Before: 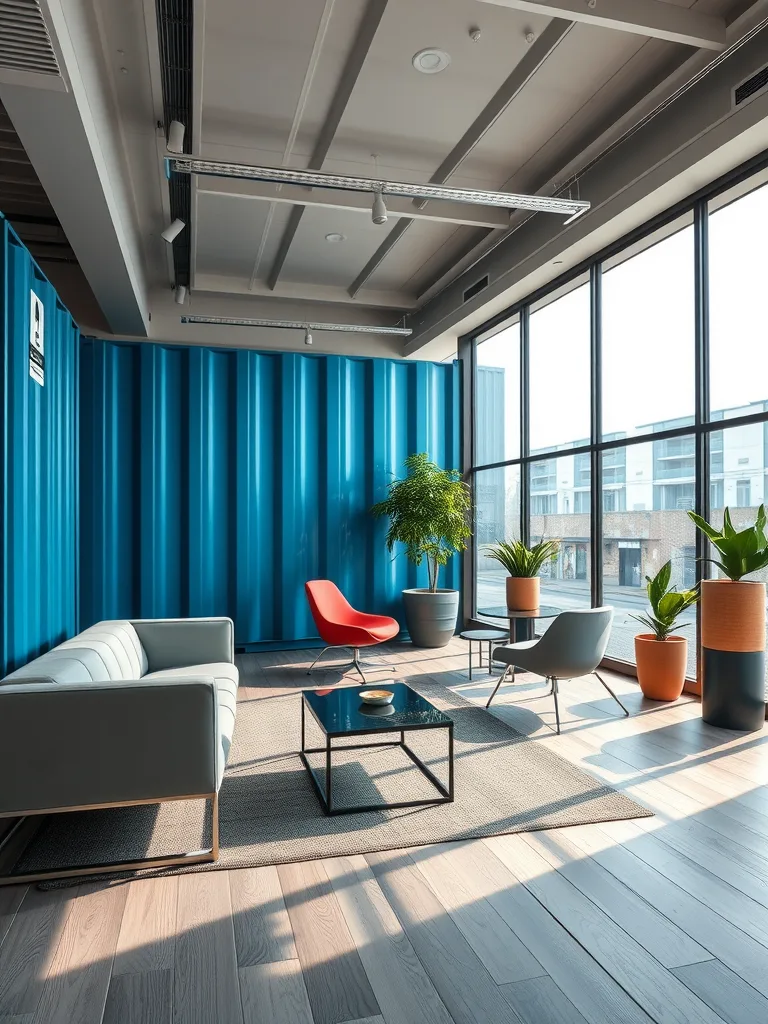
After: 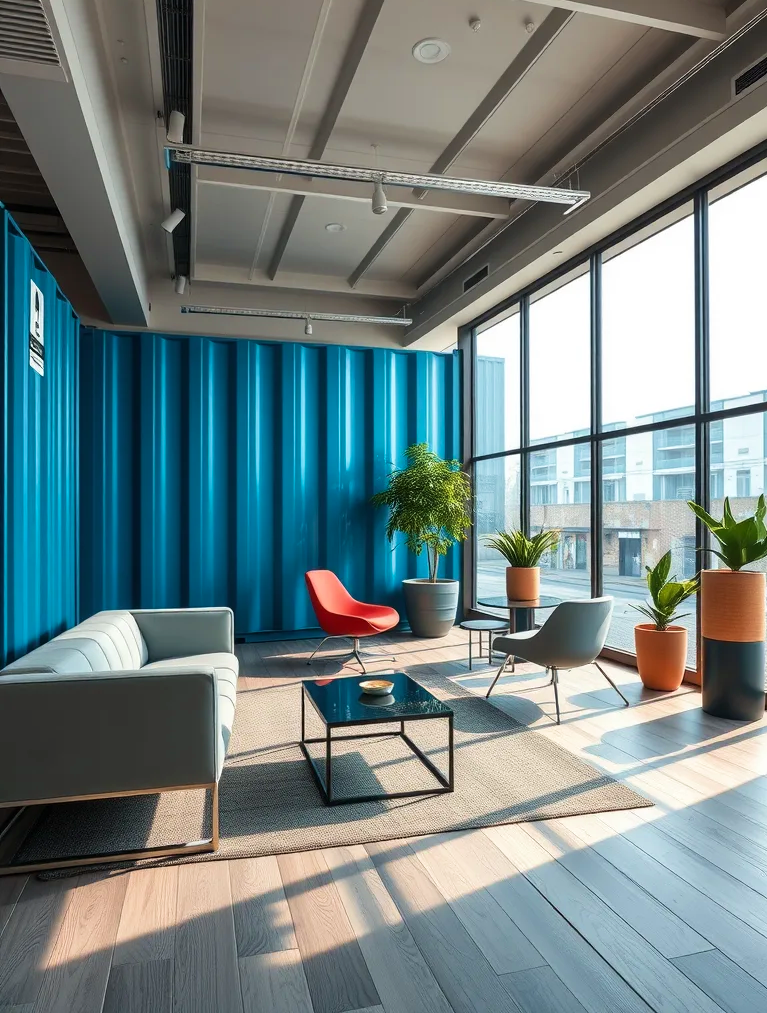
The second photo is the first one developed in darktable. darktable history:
crop: top 1.049%, right 0.001%
velvia: on, module defaults
exposure: exposure 0 EV, compensate highlight preservation false
